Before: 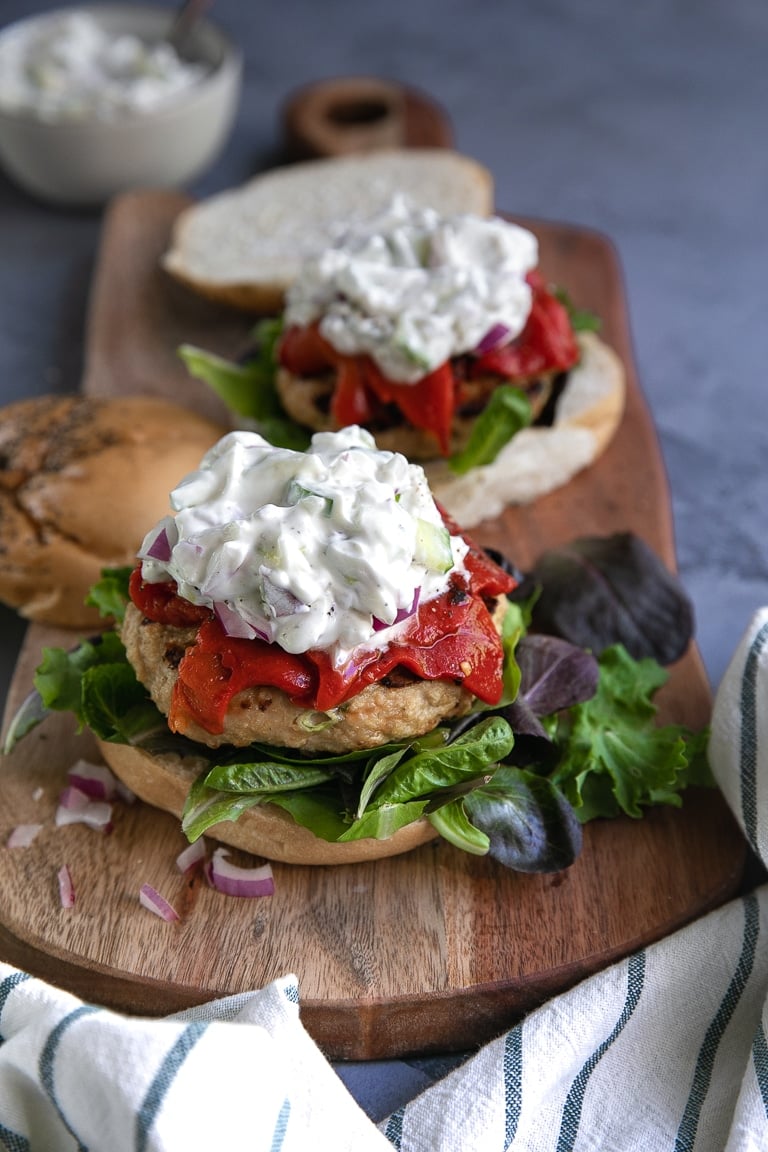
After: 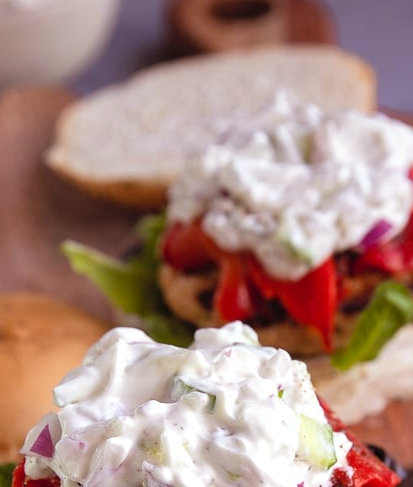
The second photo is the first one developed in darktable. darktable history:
crop: left 15.306%, top 9.065%, right 30.789%, bottom 48.638%
contrast brightness saturation: brightness 0.09, saturation 0.19
rgb levels: mode RGB, independent channels, levels [[0, 0.474, 1], [0, 0.5, 1], [0, 0.5, 1]]
